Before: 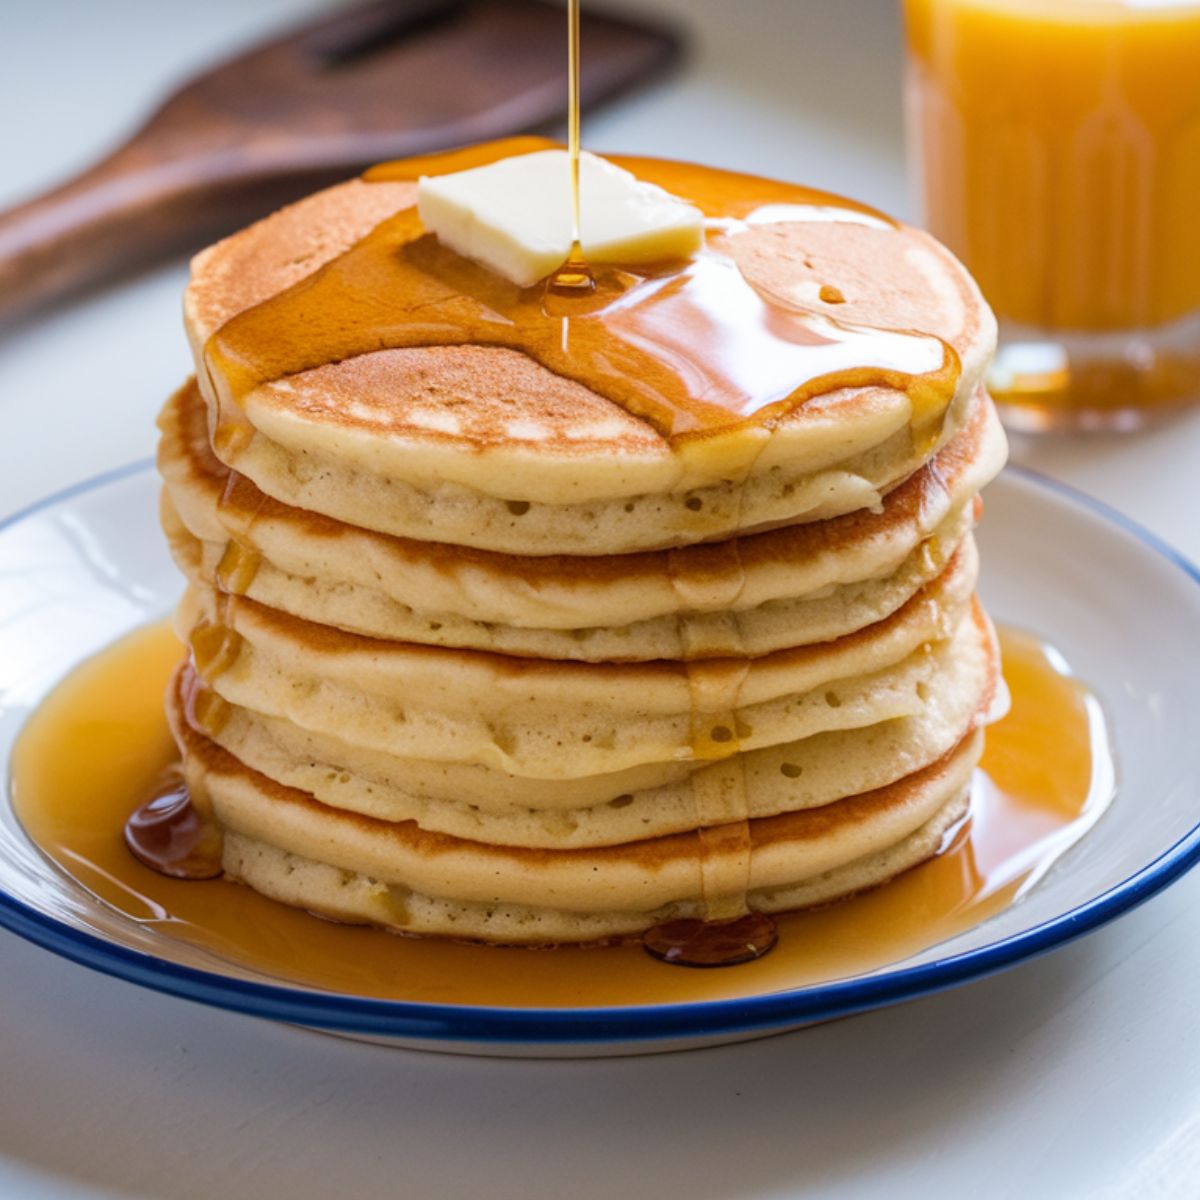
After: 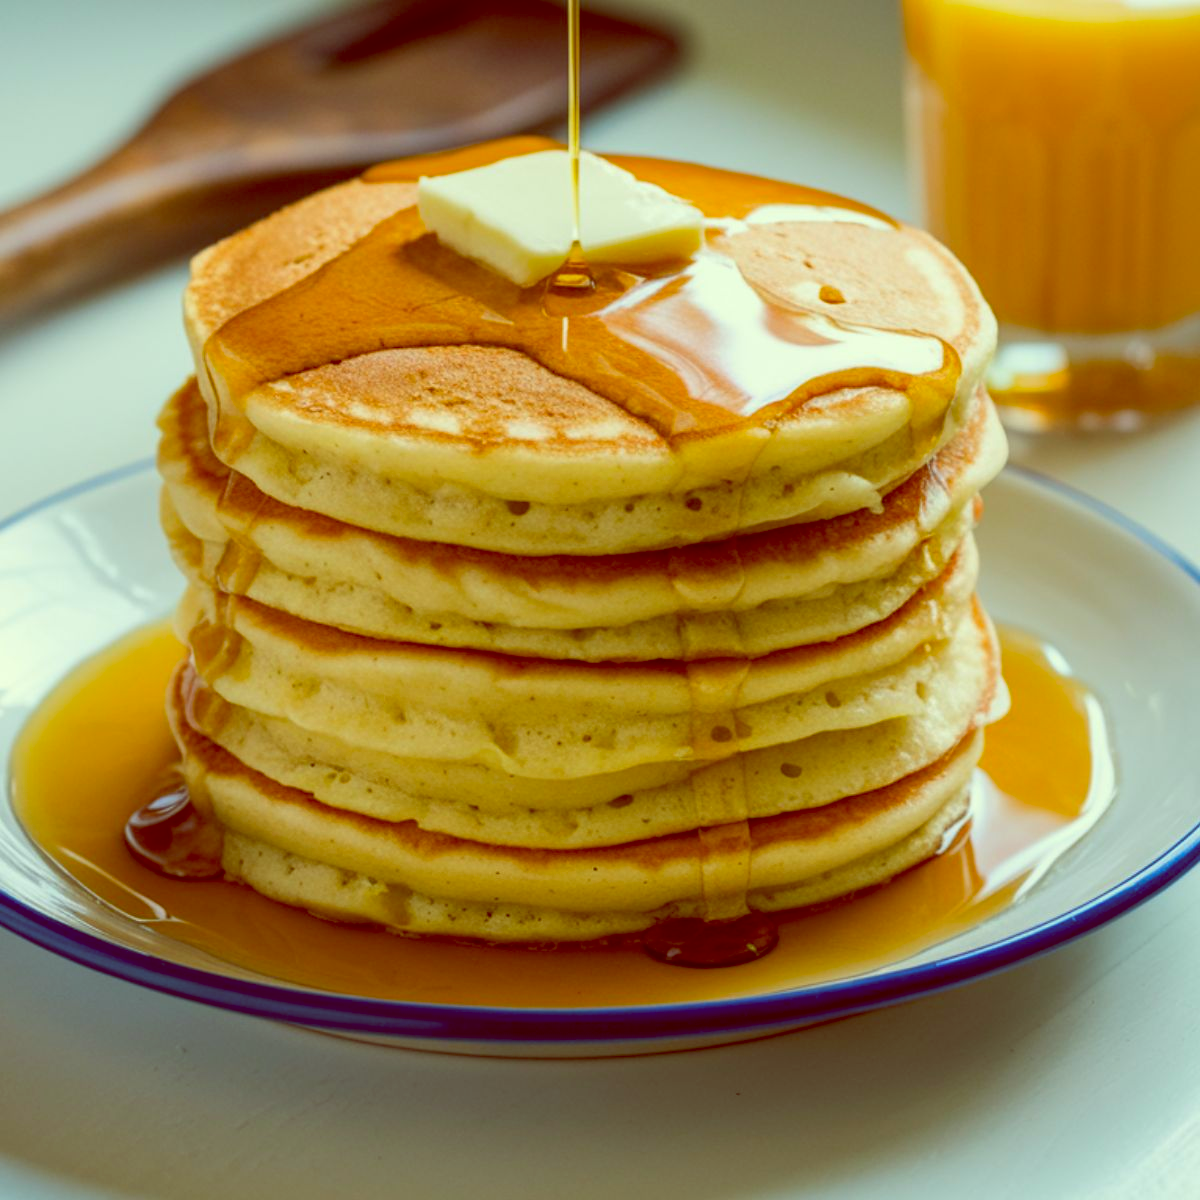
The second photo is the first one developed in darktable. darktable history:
color balance: lift [1, 1.015, 0.987, 0.985], gamma [1, 0.959, 1.042, 0.958], gain [0.927, 0.938, 1.072, 0.928], contrast 1.5%
color correction: highlights a* 3.22, highlights b* 1.93, saturation 1.19
